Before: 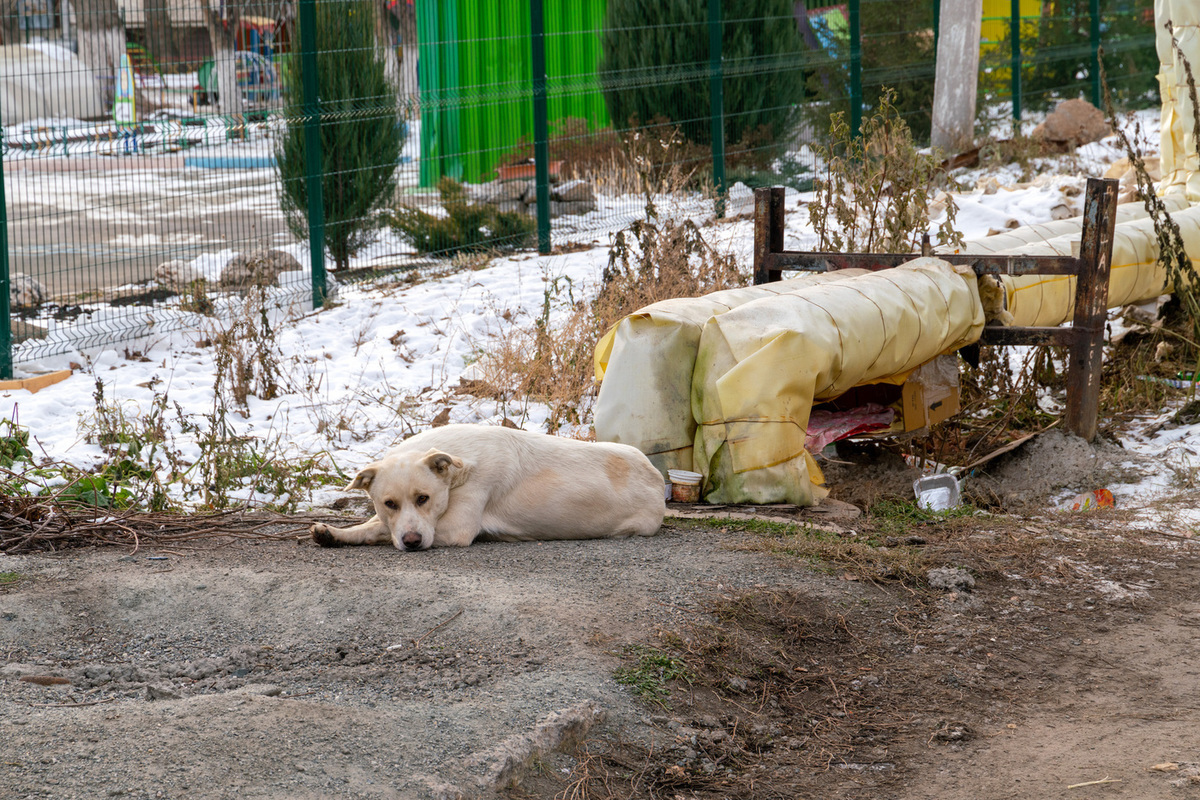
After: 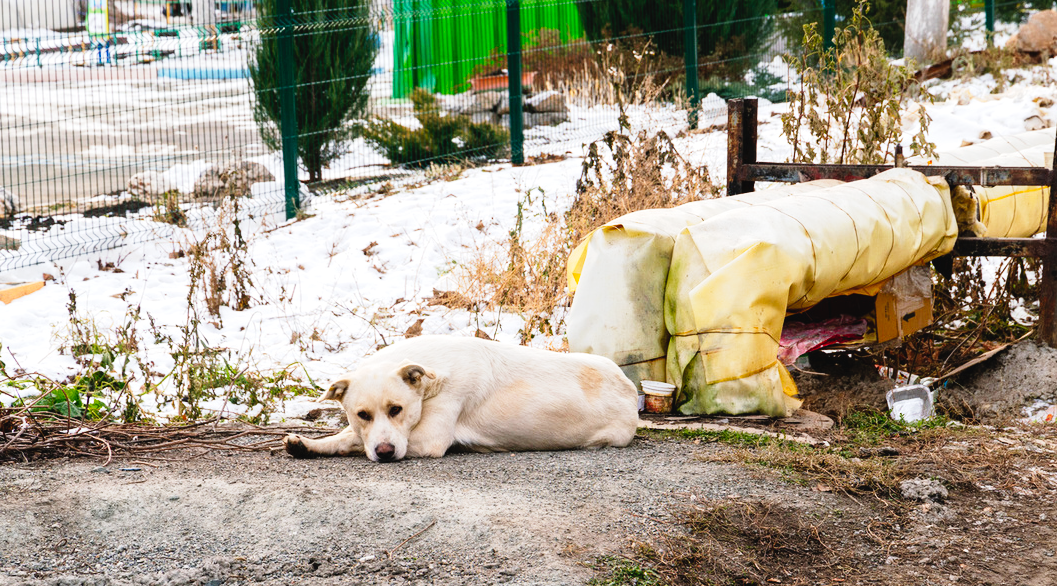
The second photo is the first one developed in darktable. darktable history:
crop and rotate: left 2.275%, top 11.2%, right 9.595%, bottom 15.502%
exposure: black level correction 0.001, exposure 0.498 EV, compensate exposure bias true, compensate highlight preservation false
tone curve: curves: ch0 [(0, 0.031) (0.139, 0.084) (0.311, 0.278) (0.495, 0.544) (0.718, 0.816) (0.841, 0.909) (1, 0.967)]; ch1 [(0, 0) (0.272, 0.249) (0.388, 0.385) (0.469, 0.456) (0.495, 0.497) (0.538, 0.545) (0.578, 0.595) (0.707, 0.778) (1, 1)]; ch2 [(0, 0) (0.125, 0.089) (0.353, 0.329) (0.443, 0.408) (0.502, 0.499) (0.557, 0.531) (0.608, 0.631) (1, 1)], preserve colors none
